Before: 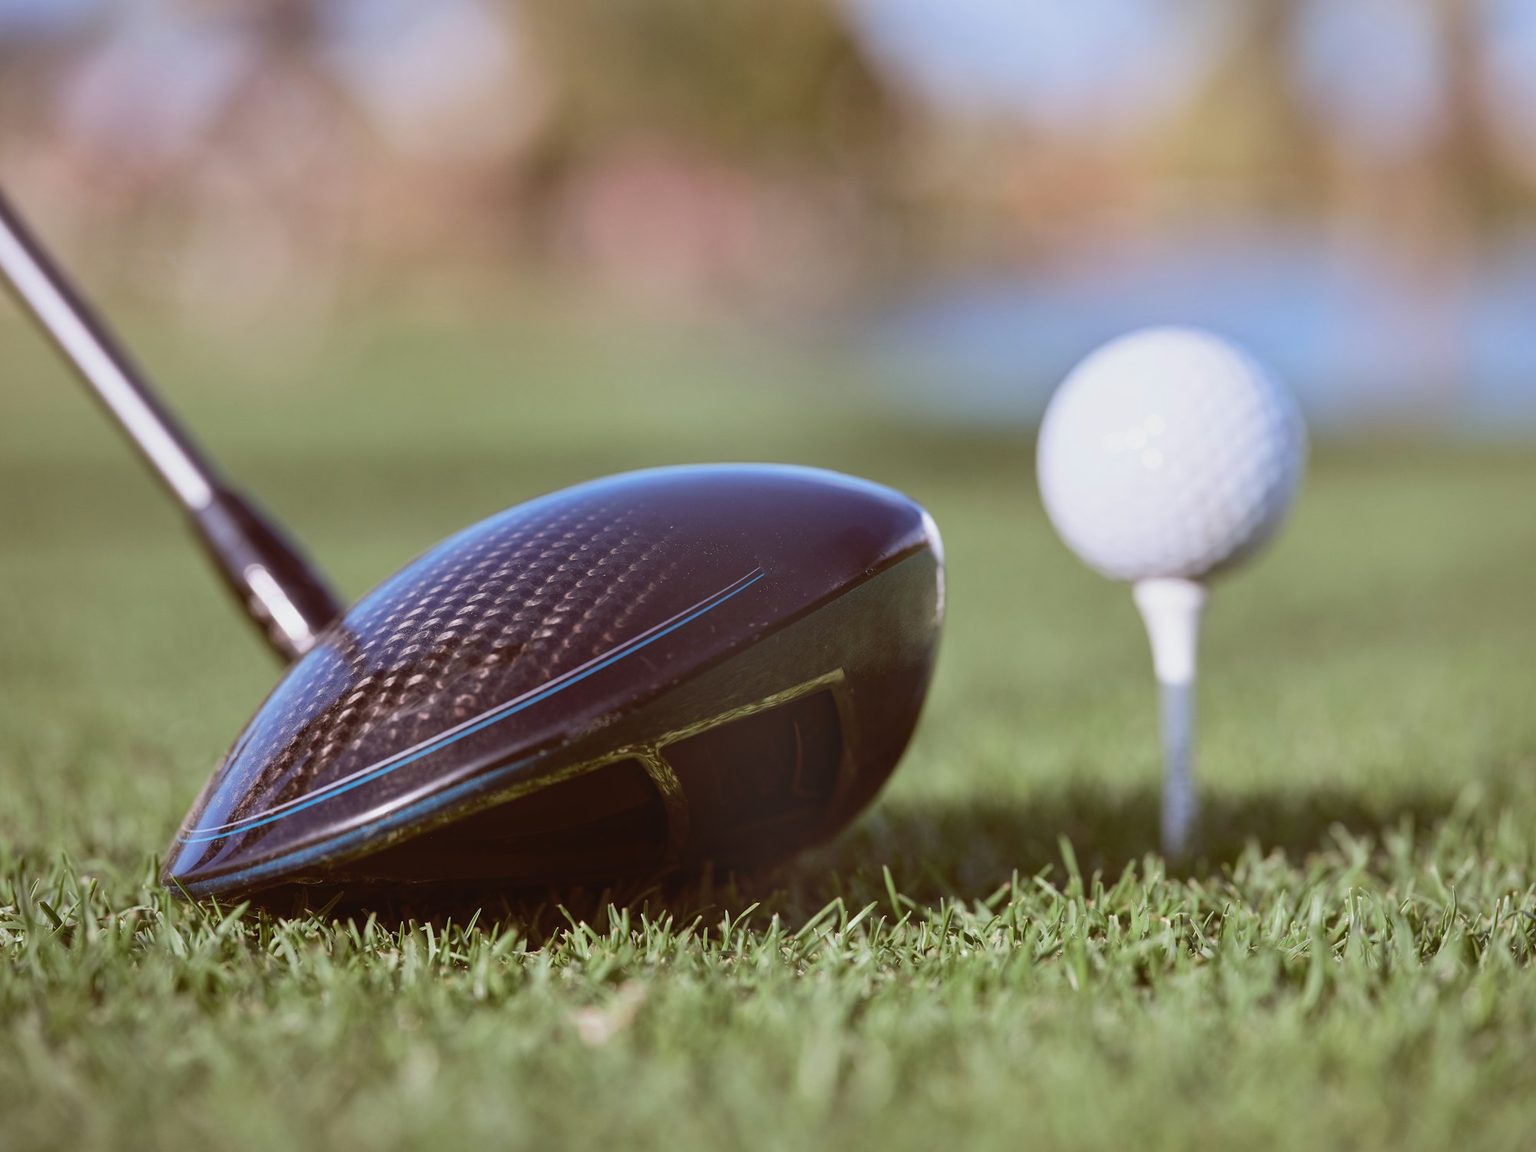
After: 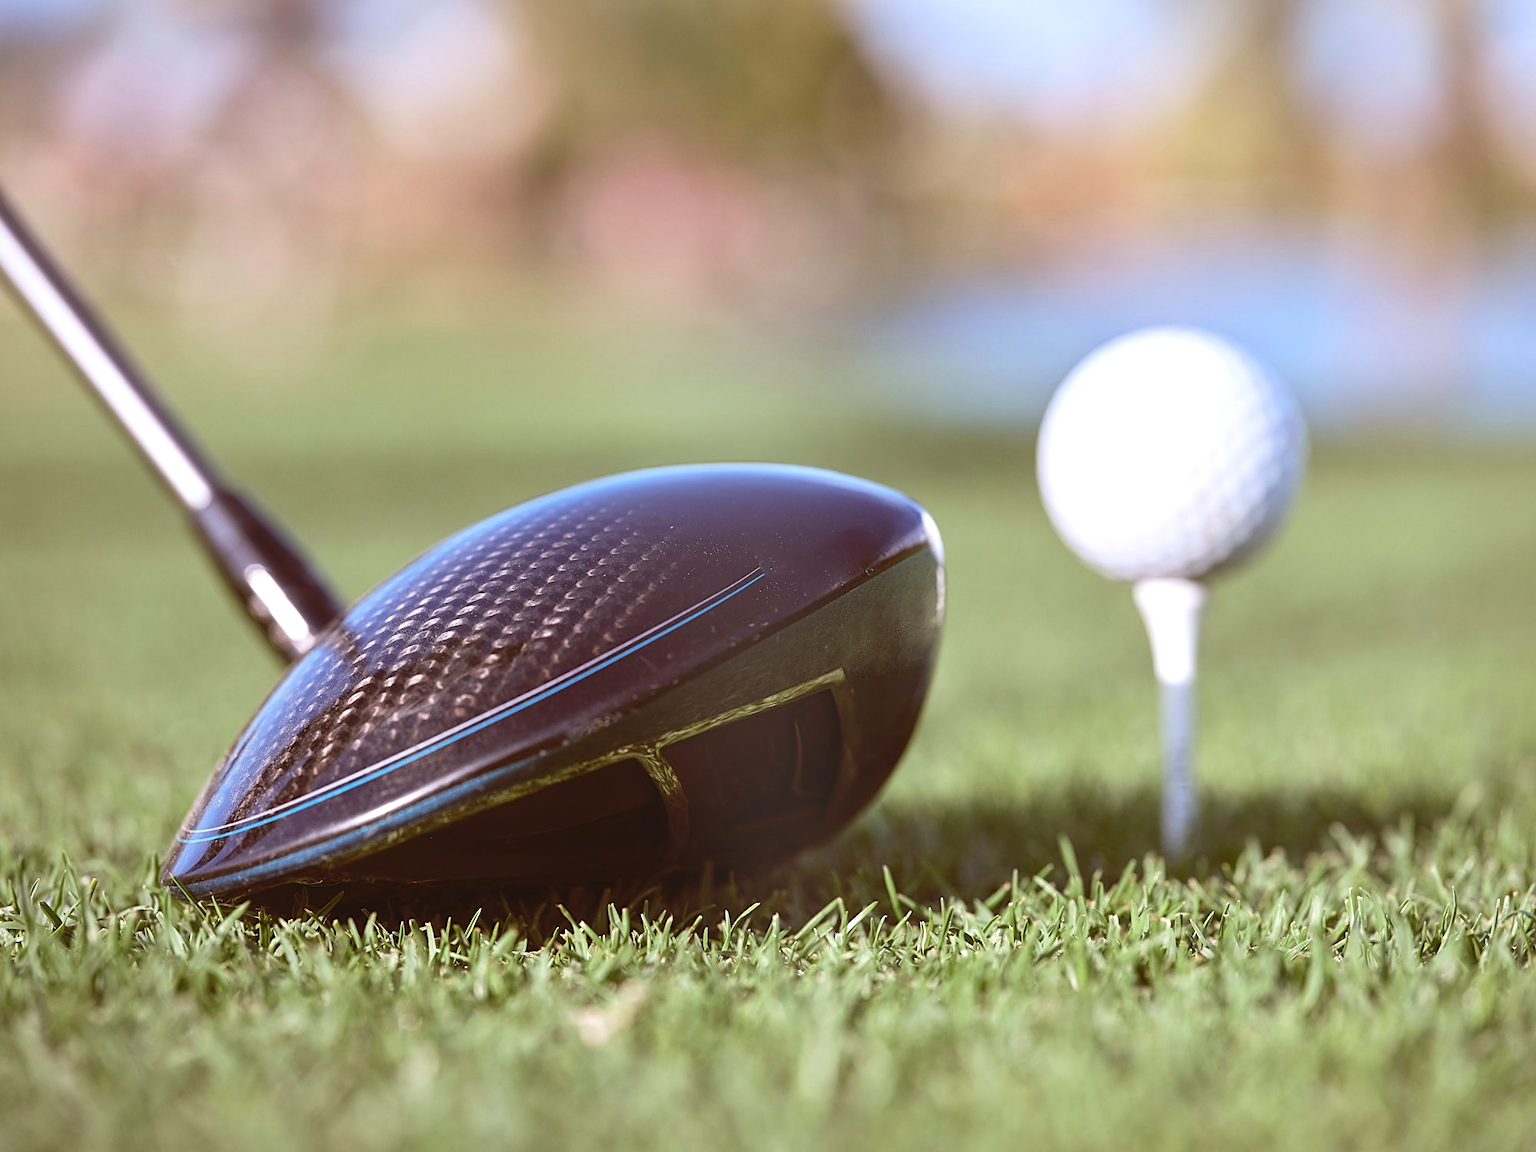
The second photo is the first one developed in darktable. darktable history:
sharpen: on, module defaults
exposure: exposure 0.507 EV, compensate highlight preservation false
